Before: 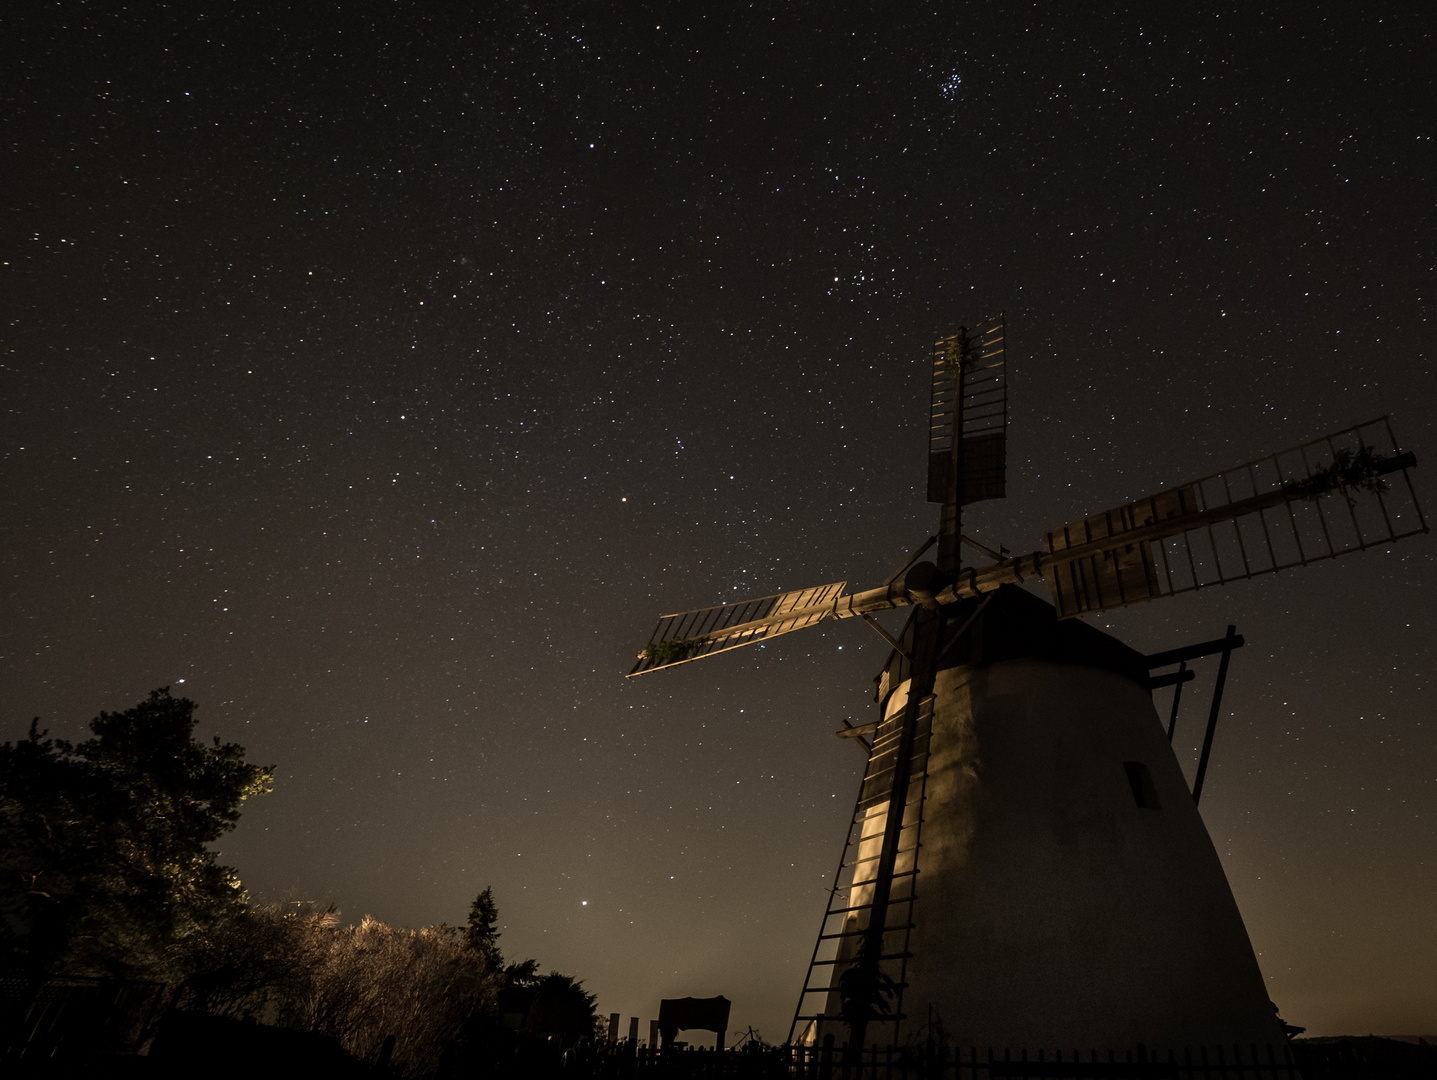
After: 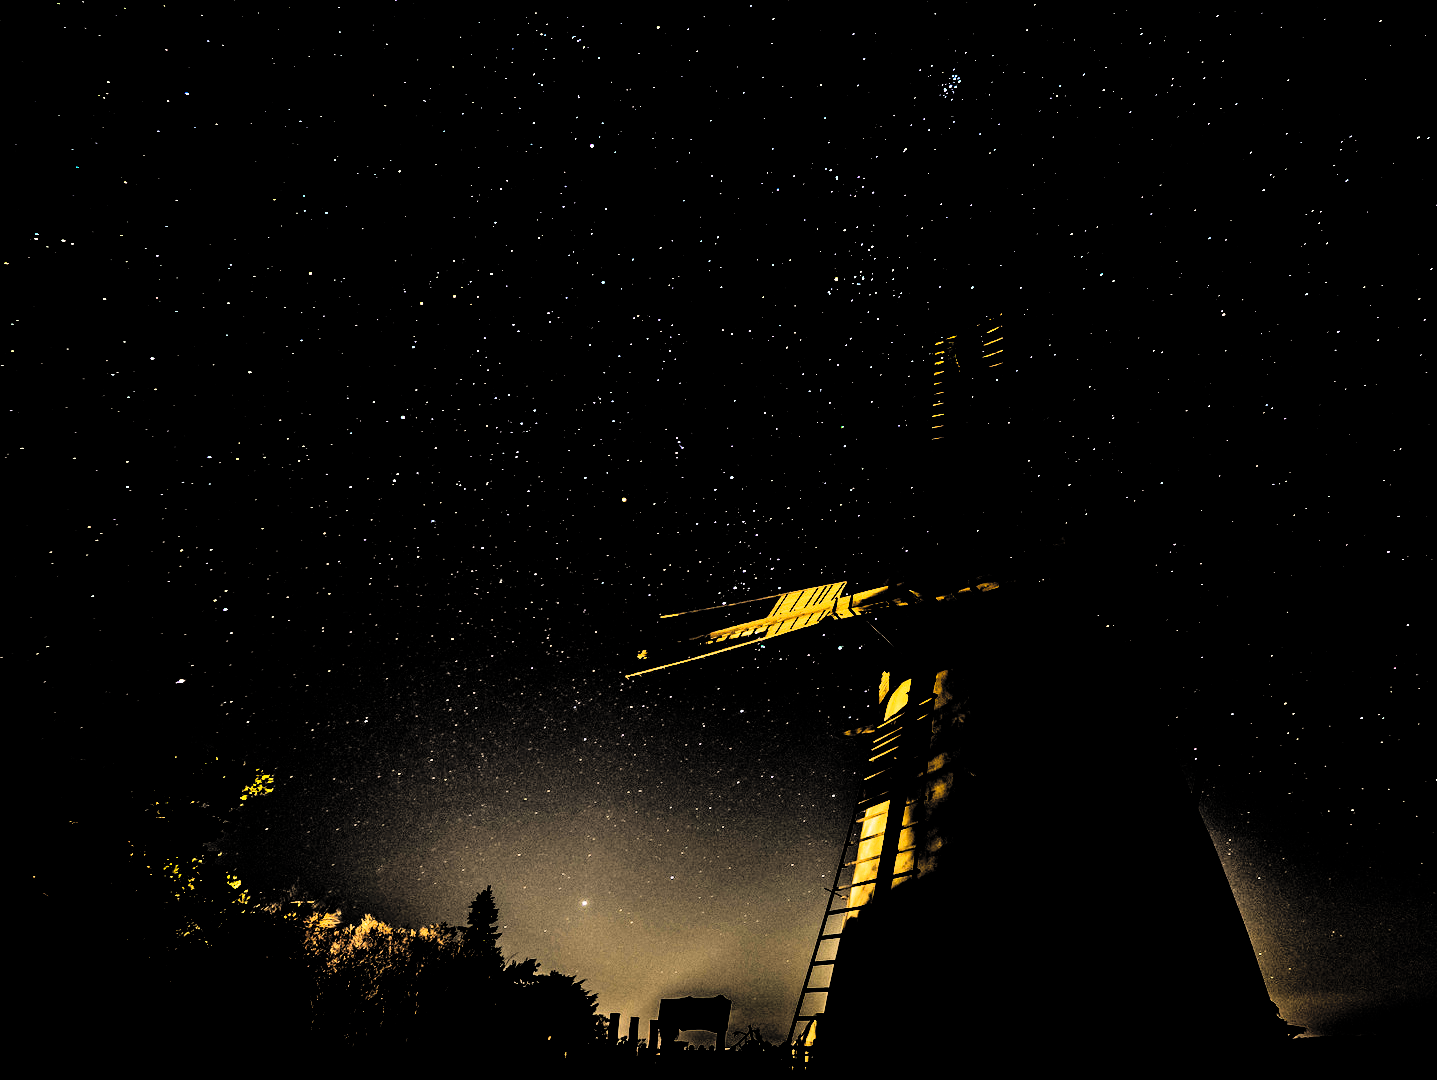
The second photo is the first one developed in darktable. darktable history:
shadows and highlights: low approximation 0.01, soften with gaussian
color balance rgb: perceptual saturation grading › global saturation 30%, global vibrance 20%
filmic rgb: middle gray luminance 13.55%, black relative exposure -1.97 EV, white relative exposure 3.1 EV, threshold 6 EV, target black luminance 0%, hardness 1.79, latitude 59.23%, contrast 1.728, highlights saturation mix 5%, shadows ↔ highlights balance -37.52%, add noise in highlights 0, color science v3 (2019), use custom middle-gray values true, iterations of high-quality reconstruction 0, contrast in highlights soft, enable highlight reconstruction true
haze removal: compatibility mode true, adaptive false
